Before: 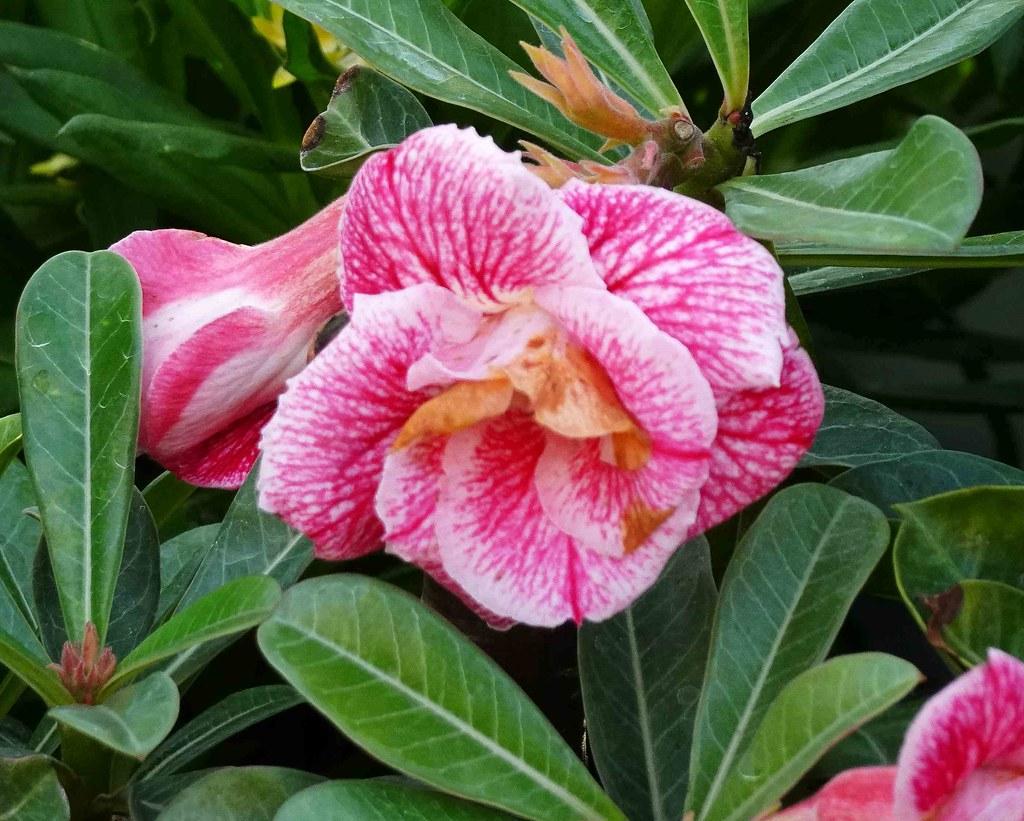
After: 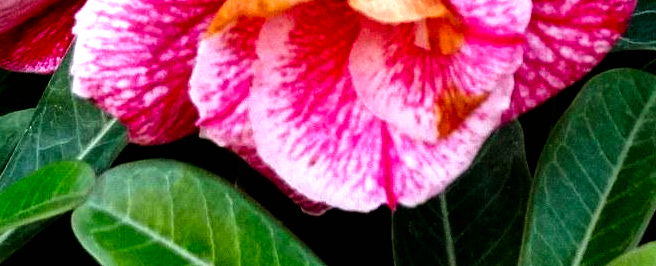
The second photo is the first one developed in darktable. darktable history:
filmic rgb: black relative exposure -8.18 EV, white relative exposure 2.23 EV, hardness 7.14, latitude 86.71%, contrast 1.684, highlights saturation mix -3.77%, shadows ↔ highlights balance -2.27%, preserve chrominance no, color science v5 (2021), contrast in shadows safe, contrast in highlights safe
crop: left 18.219%, top 50.656%, right 17.707%, bottom 16.884%
